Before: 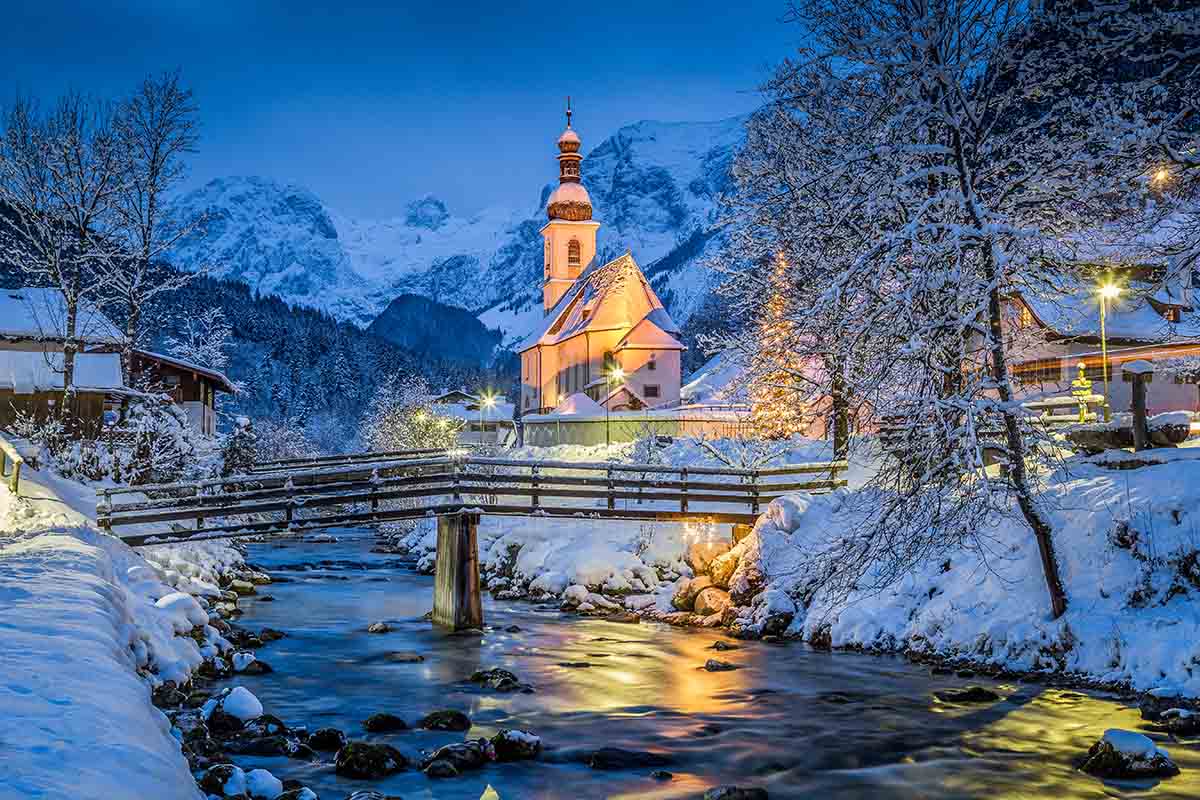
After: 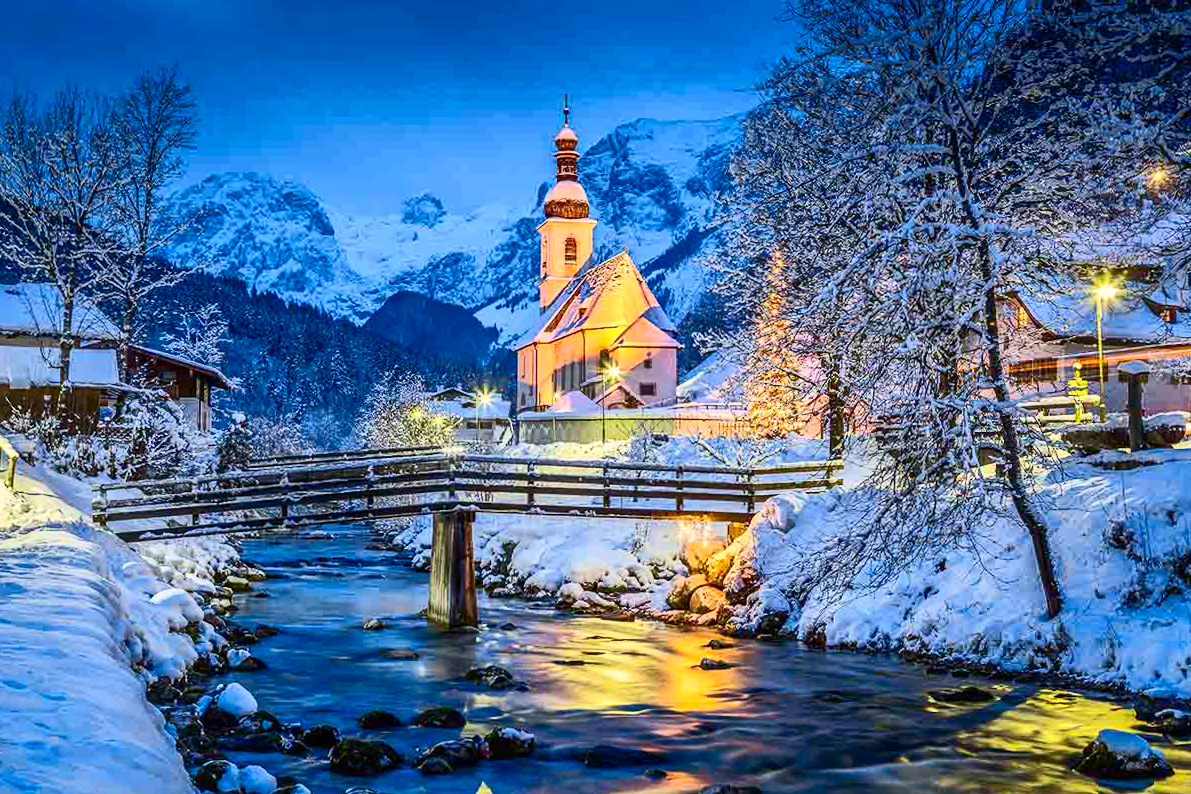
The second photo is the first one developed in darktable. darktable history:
crop and rotate: angle -0.267°
shadows and highlights: on, module defaults
contrast brightness saturation: contrast 0.4, brightness 0.097, saturation 0.211
